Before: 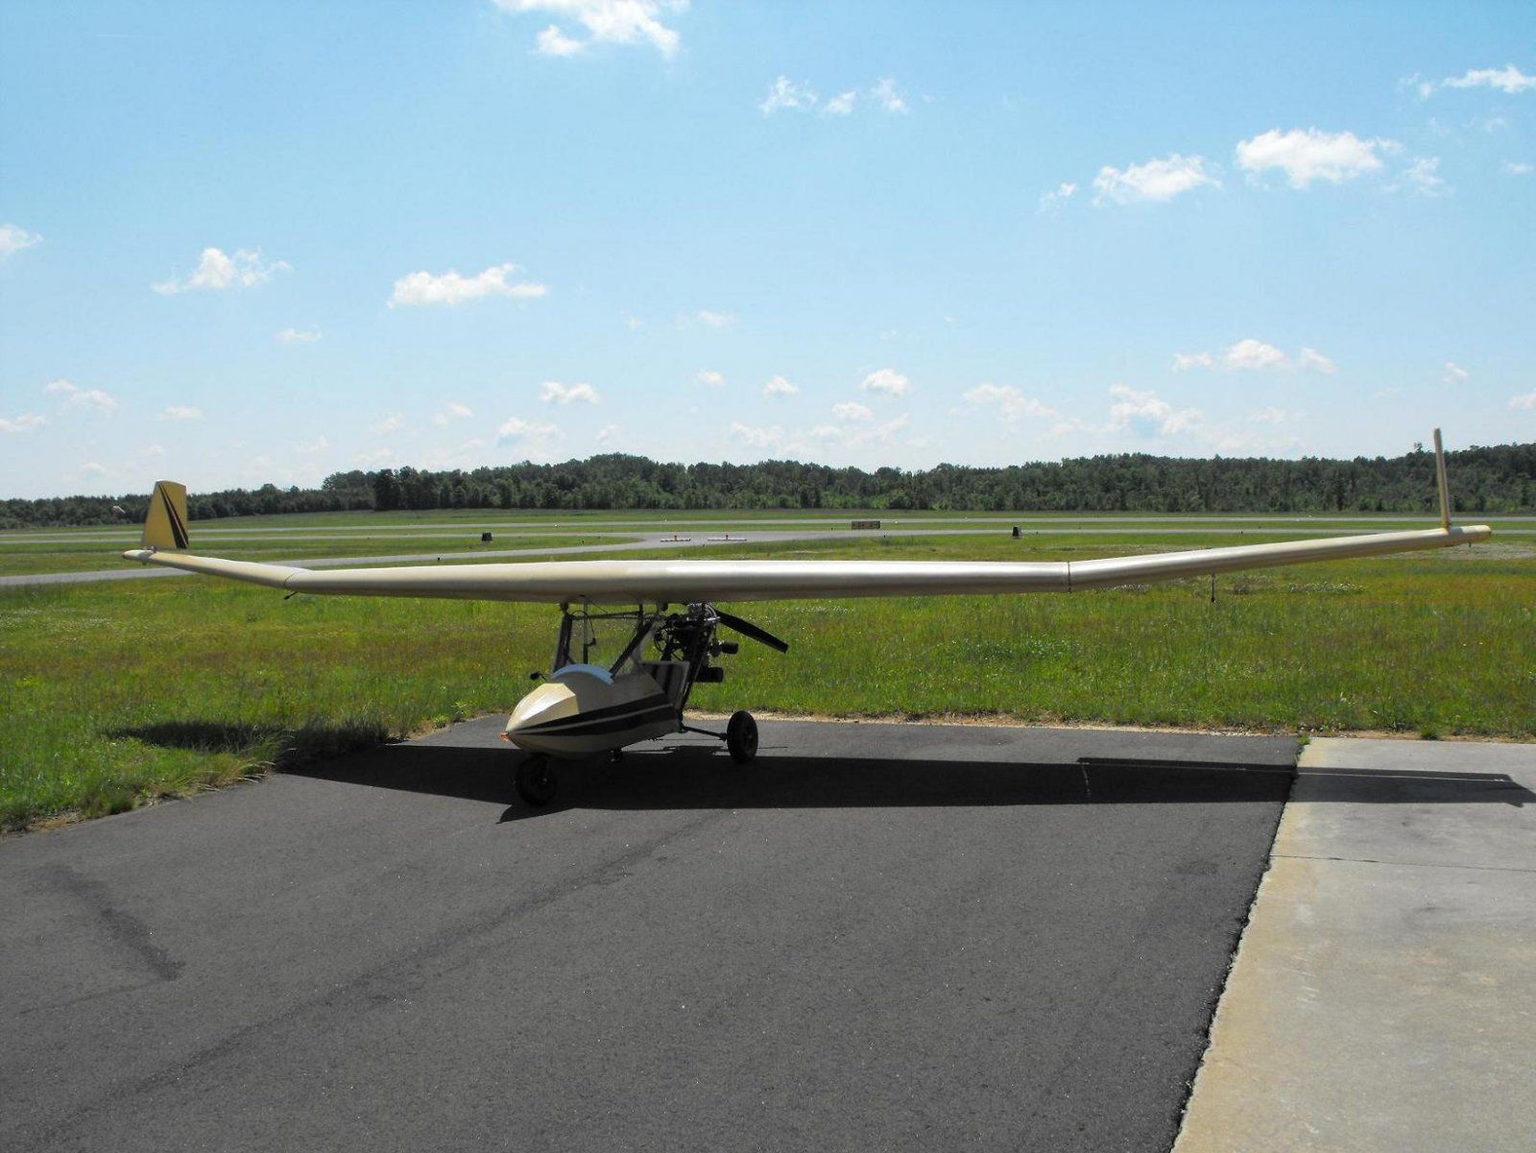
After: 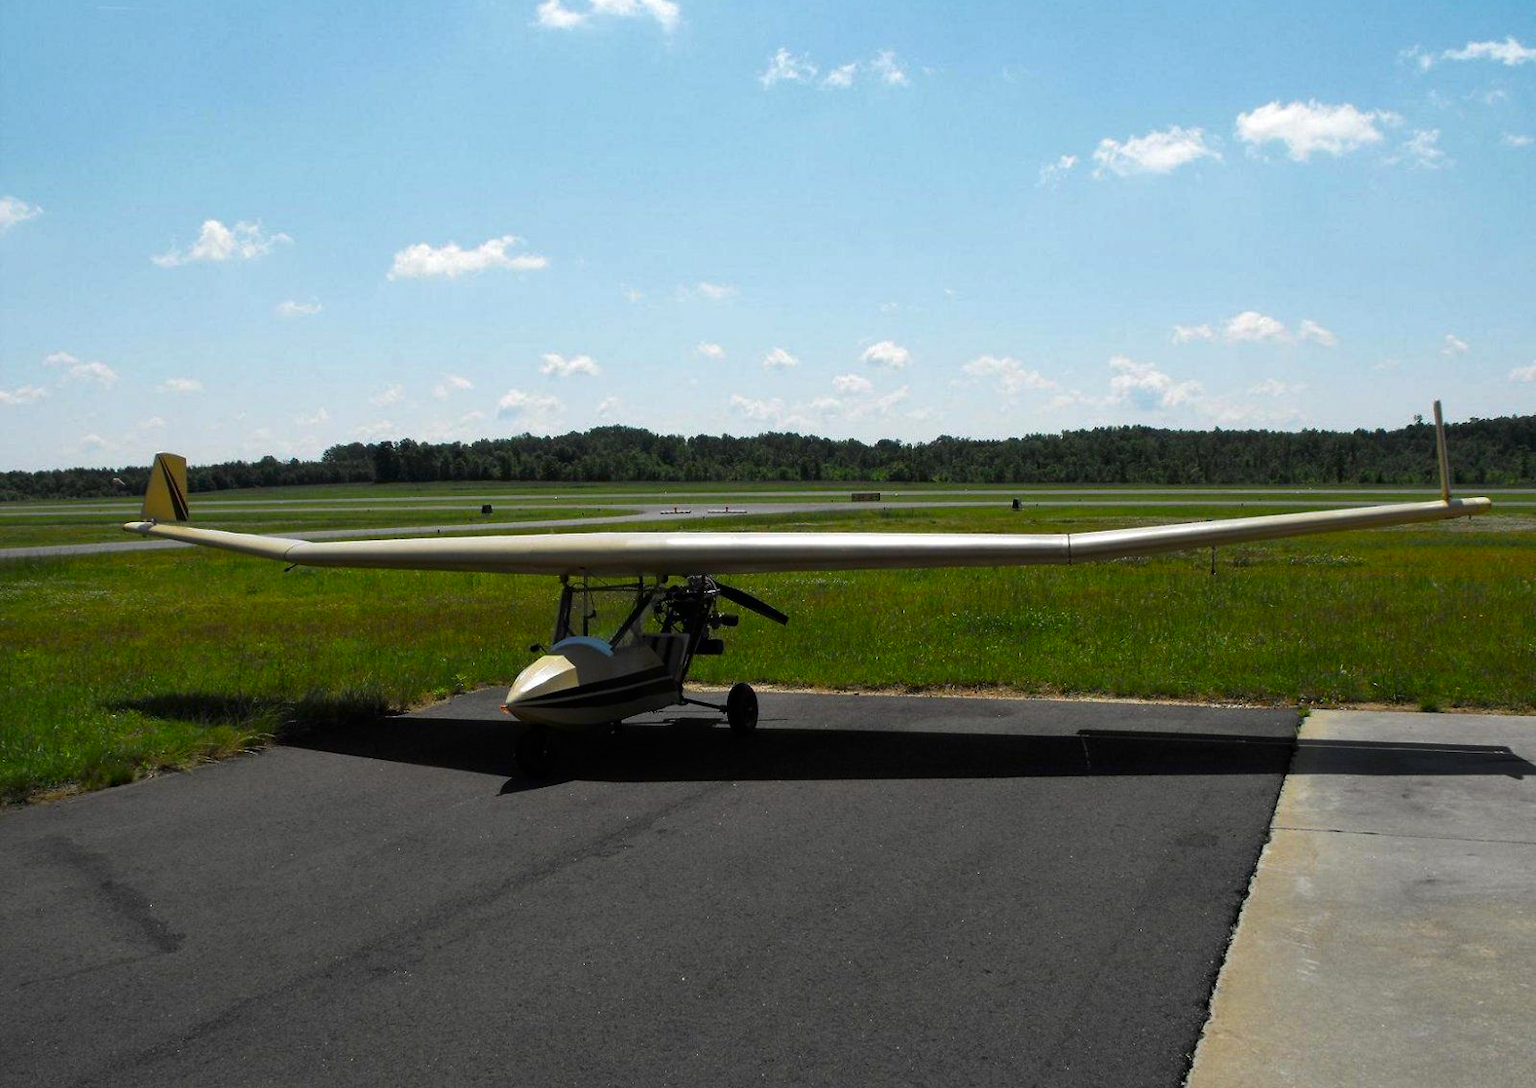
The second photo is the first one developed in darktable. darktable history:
crop and rotate: top 2.479%, bottom 3.018%
levels: levels [0, 0.492, 0.984]
contrast brightness saturation: brightness -0.2, saturation 0.08
exposure: compensate highlight preservation false
